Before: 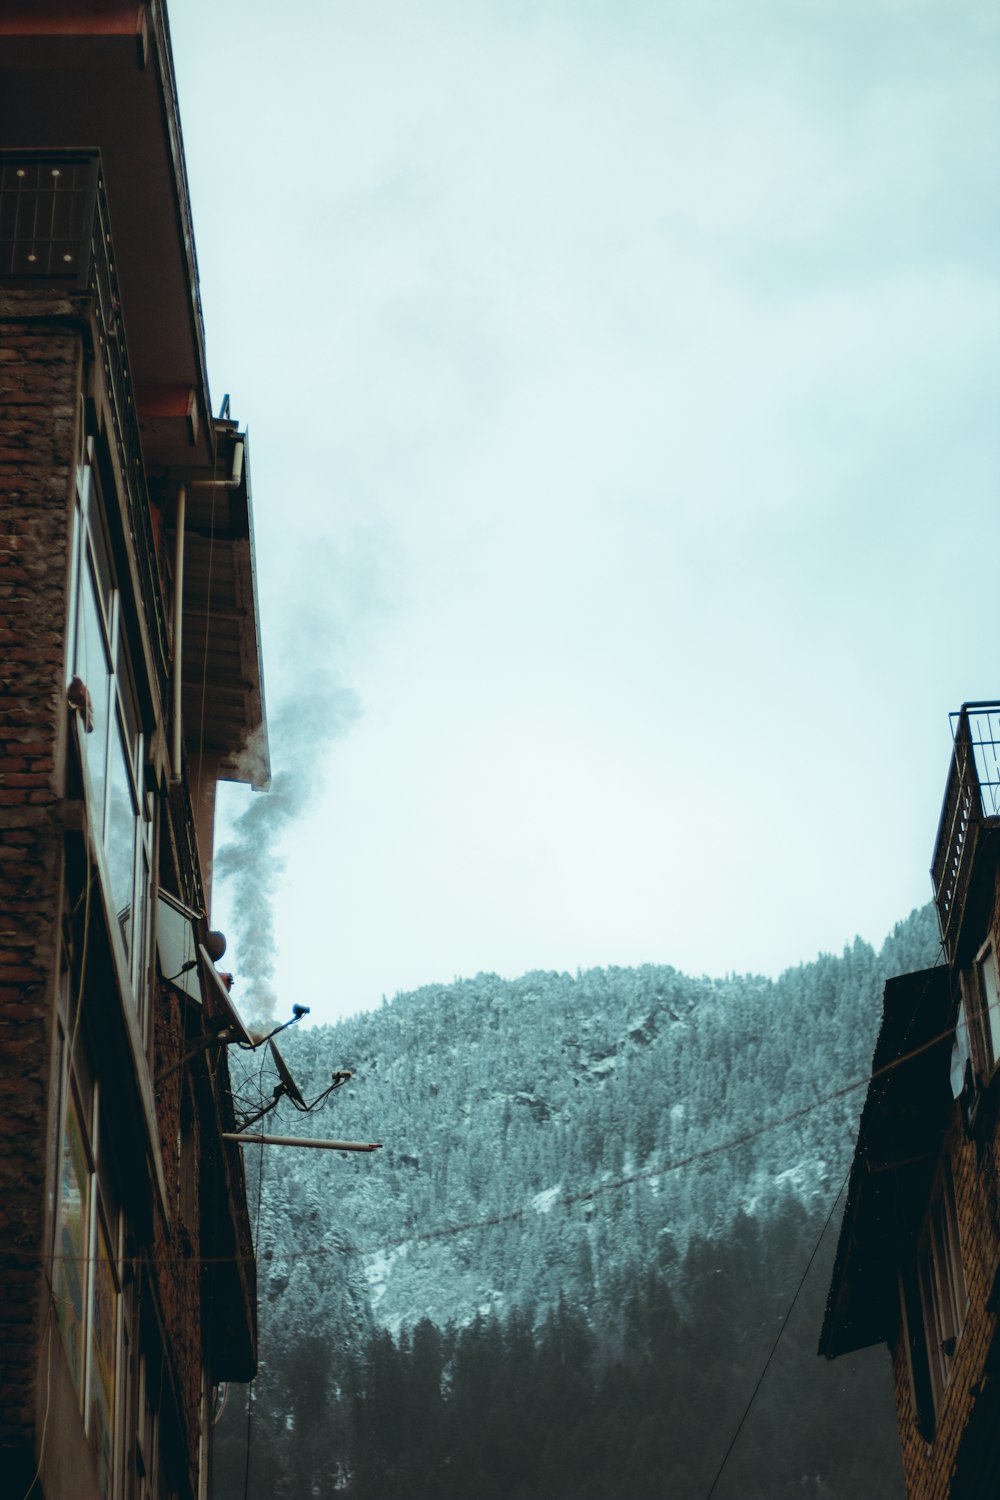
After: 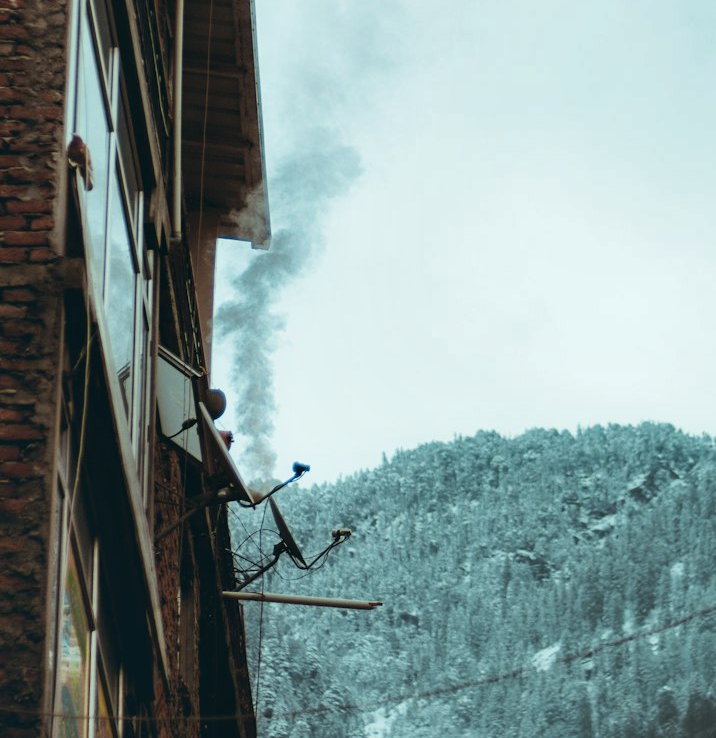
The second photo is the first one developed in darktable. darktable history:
crop: top 36.16%, right 28.395%, bottom 14.61%
shadows and highlights: soften with gaussian
